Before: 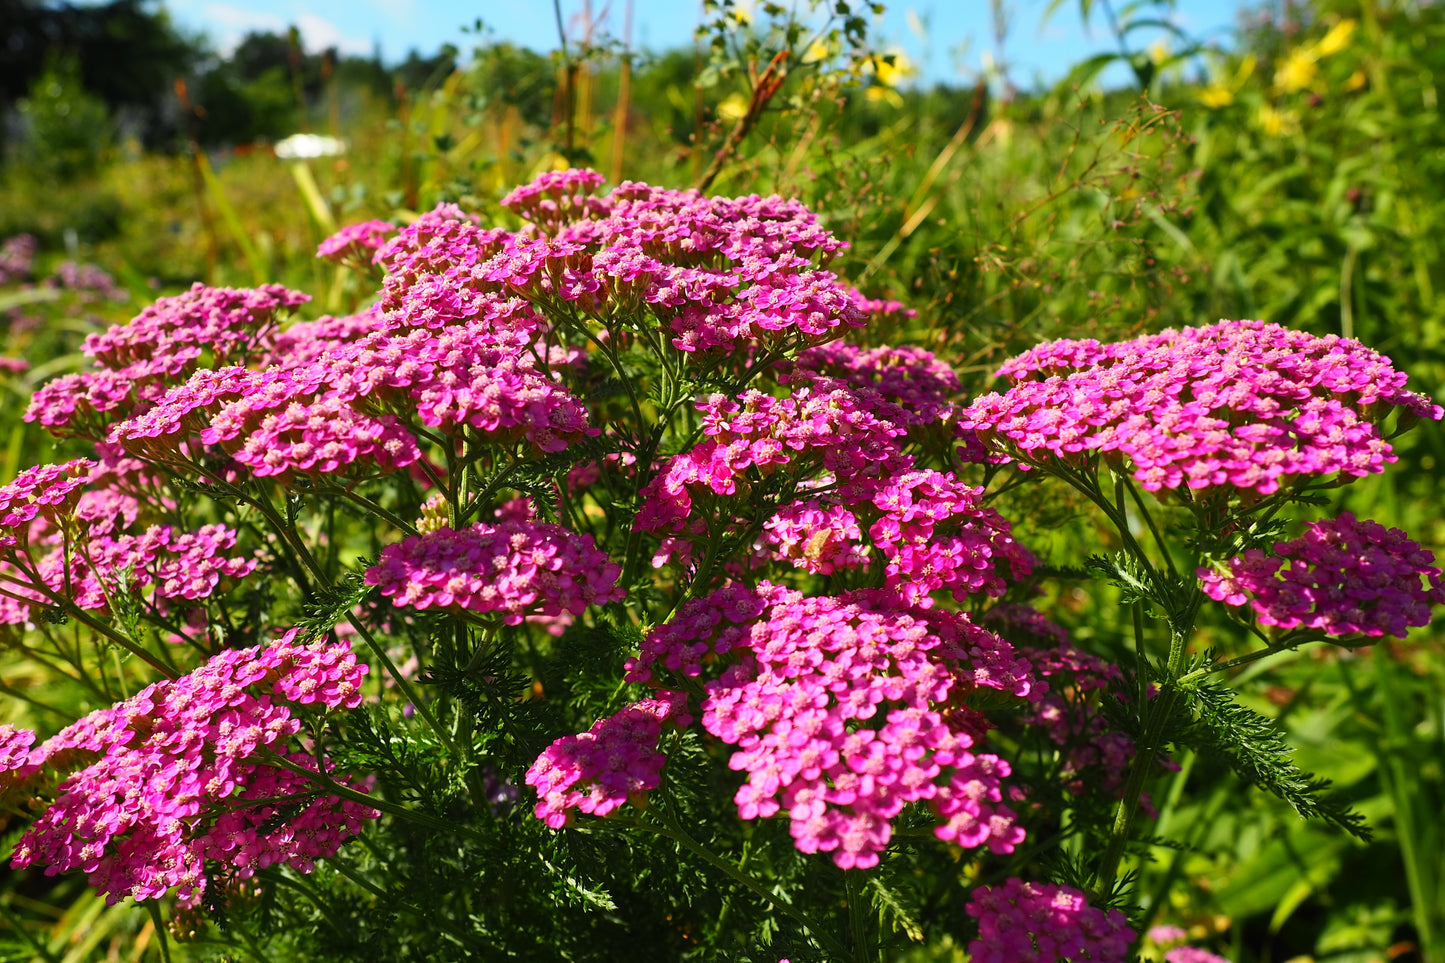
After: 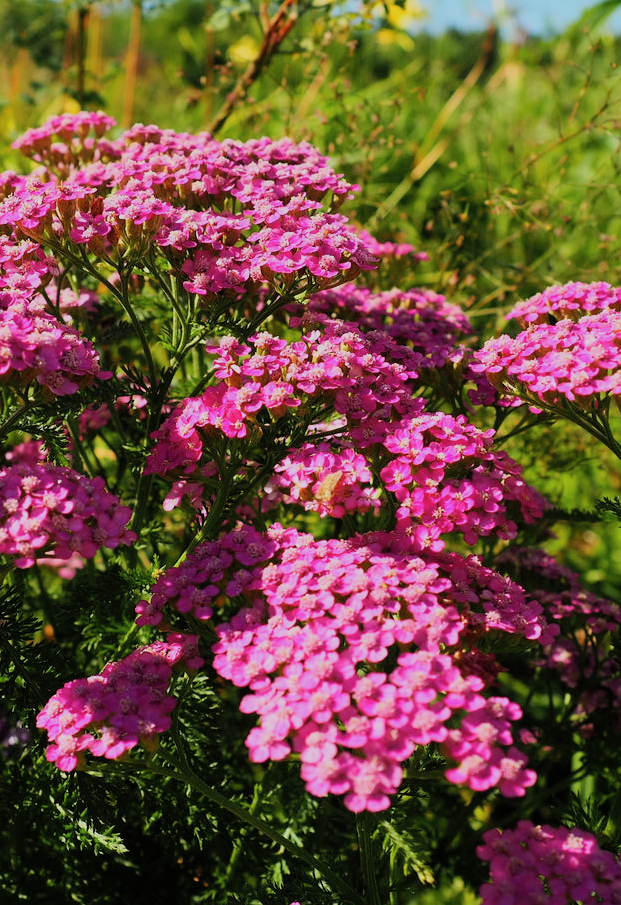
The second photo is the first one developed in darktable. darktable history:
crop: left 33.884%, top 6.008%, right 22.876%
contrast brightness saturation: contrast 0.046, brightness 0.057, saturation 0.008
filmic rgb: black relative exposure -7.65 EV, white relative exposure 4.56 EV, hardness 3.61, iterations of high-quality reconstruction 0
